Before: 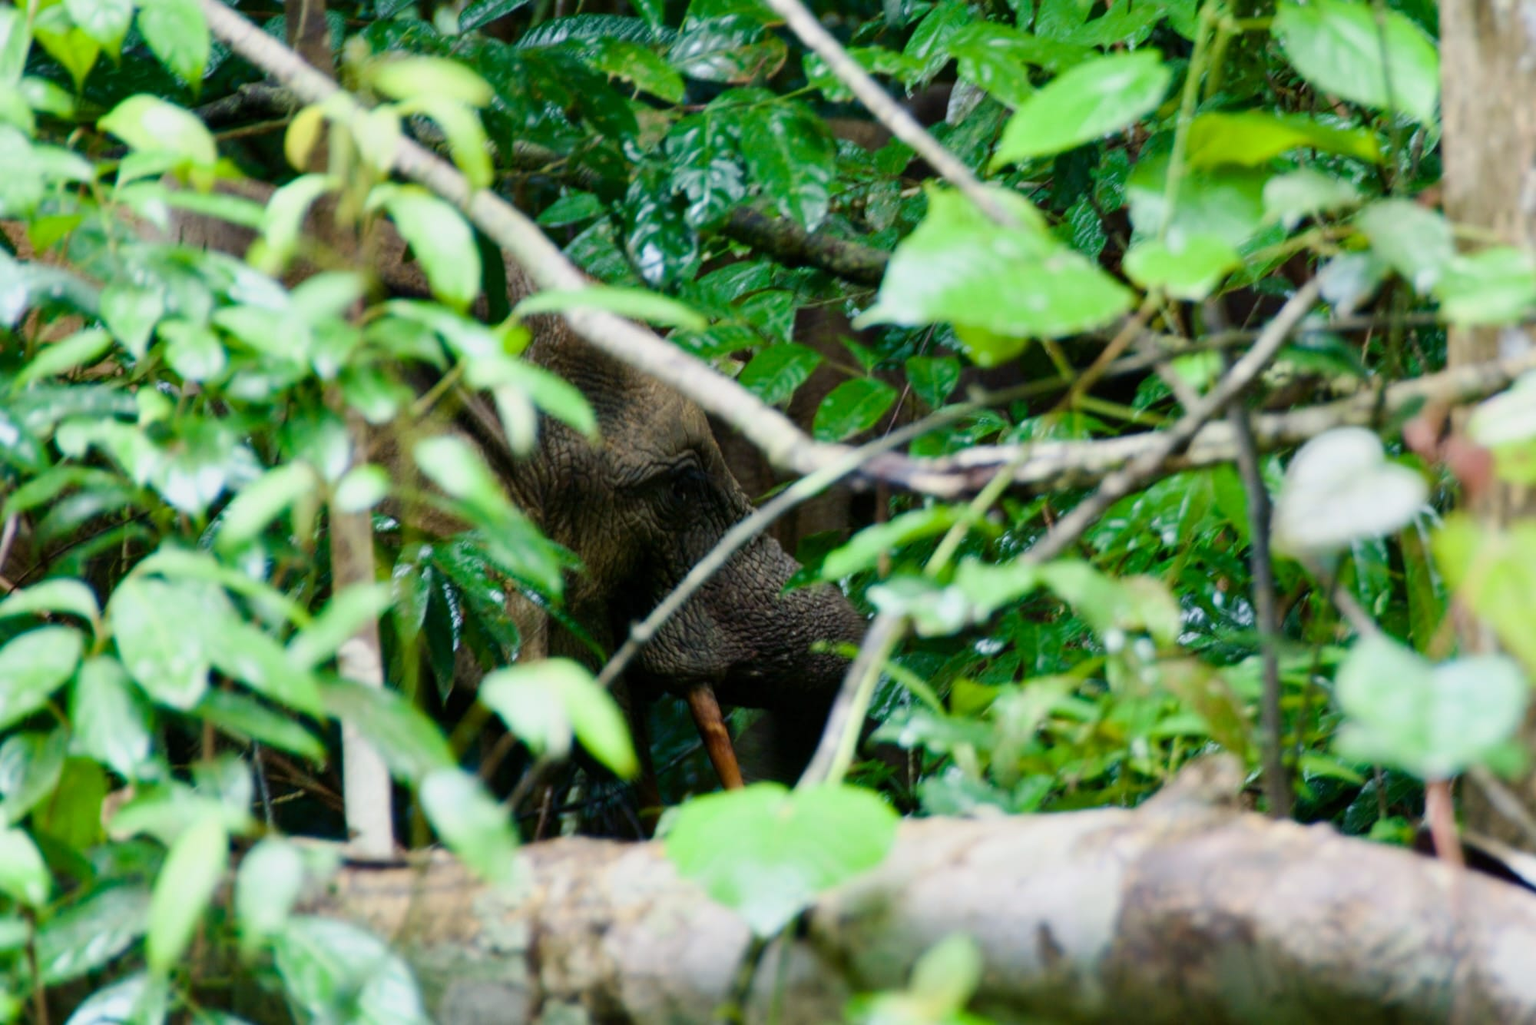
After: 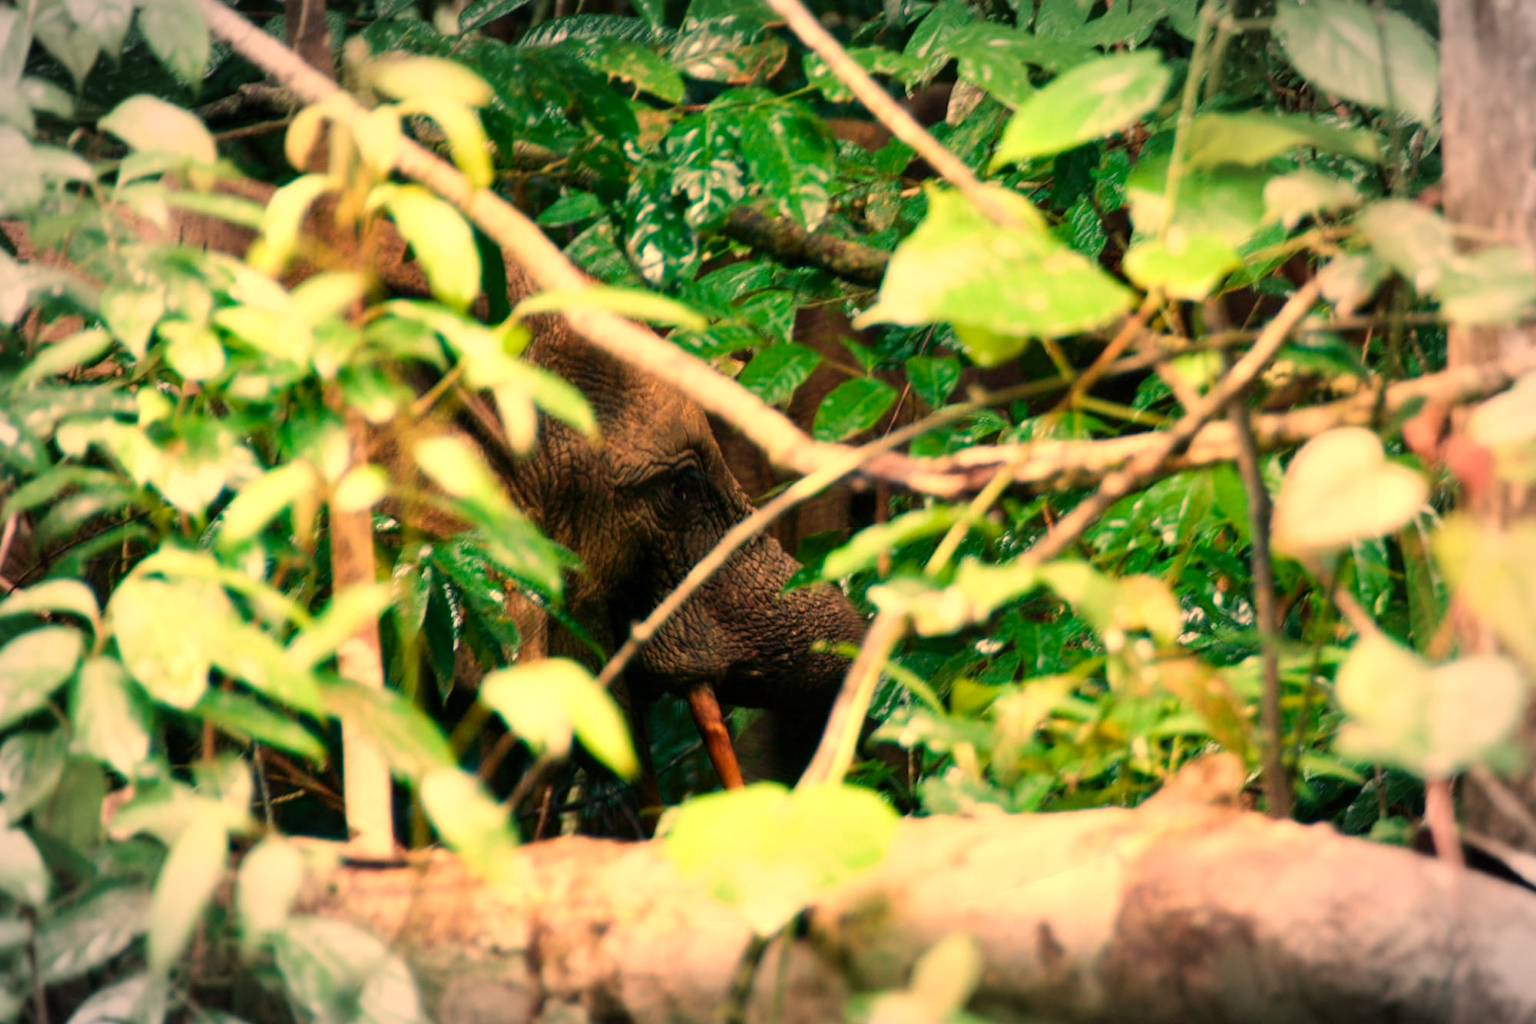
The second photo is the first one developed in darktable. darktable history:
levels: levels [0, 0.476, 0.951]
vignetting: fall-off start 79.43%, saturation -0.649, width/height ratio 1.327, unbound false
white balance: red 1.467, blue 0.684
